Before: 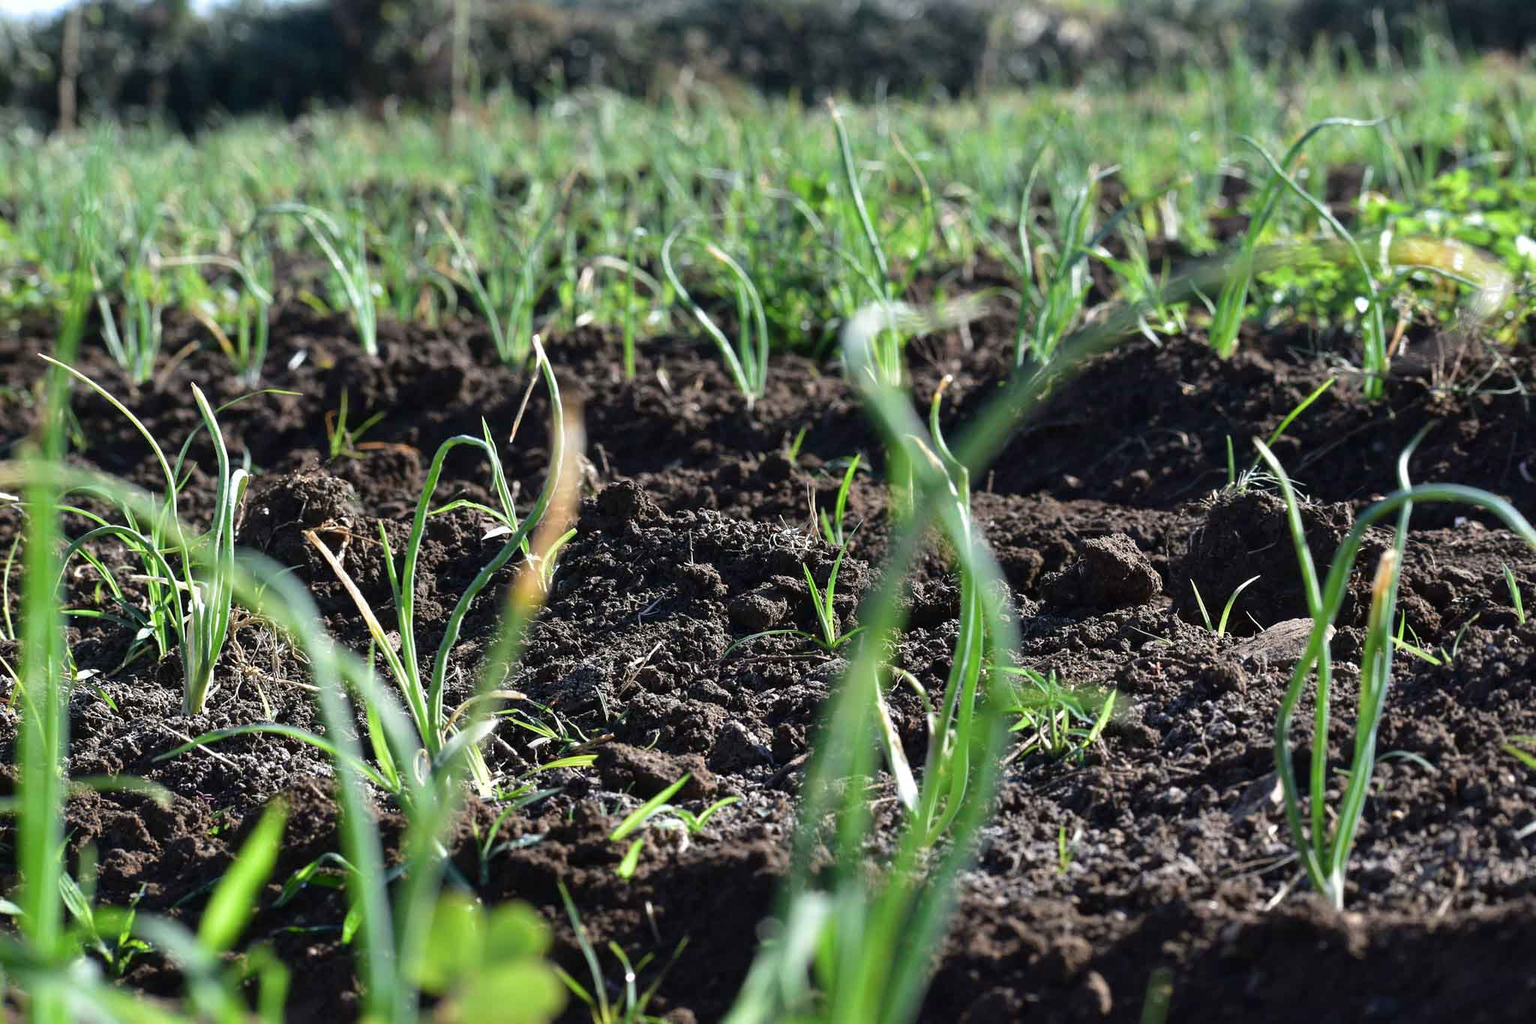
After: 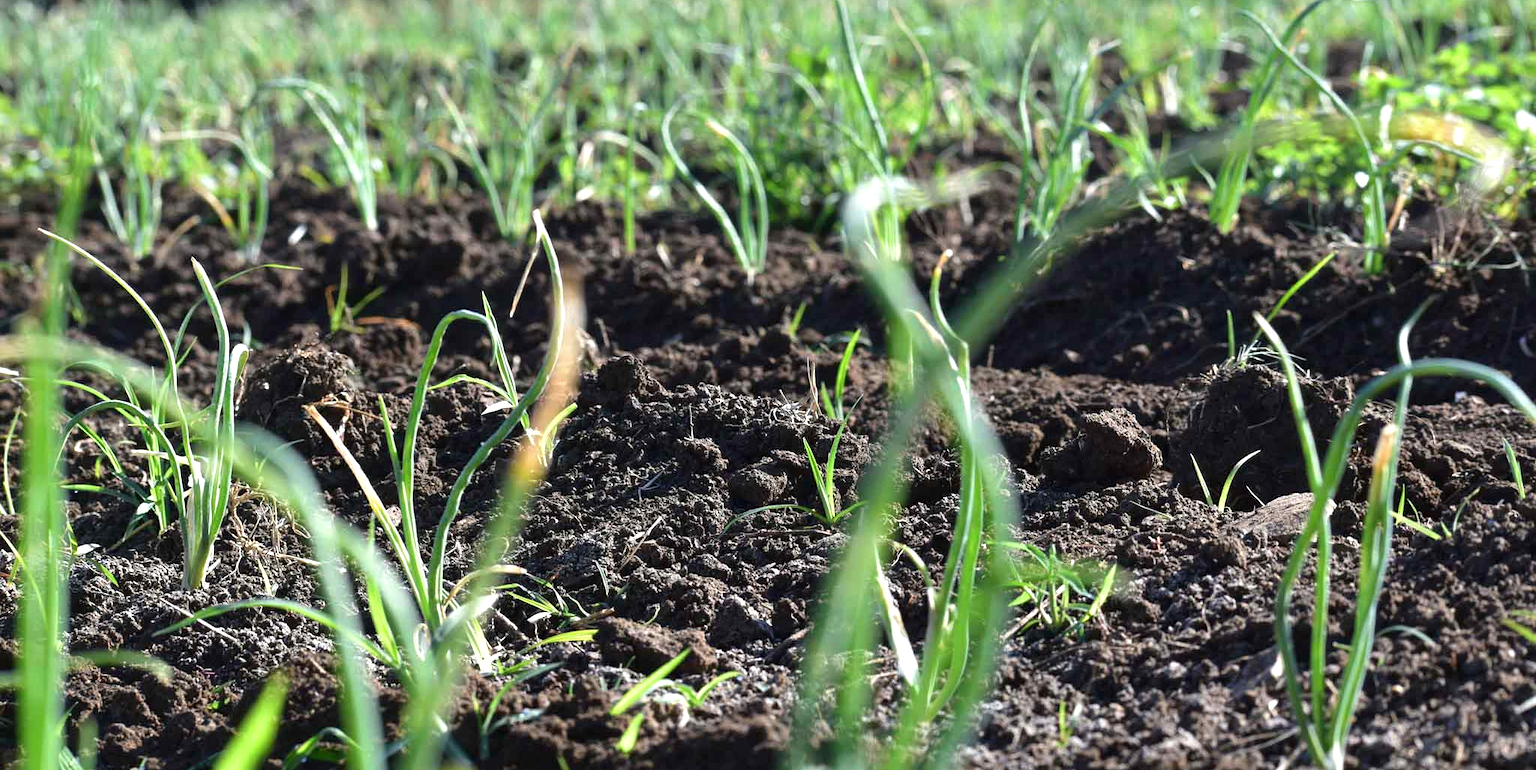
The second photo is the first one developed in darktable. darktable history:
crop and rotate: top 12.296%, bottom 12.45%
exposure: exposure 0.372 EV, compensate highlight preservation false
